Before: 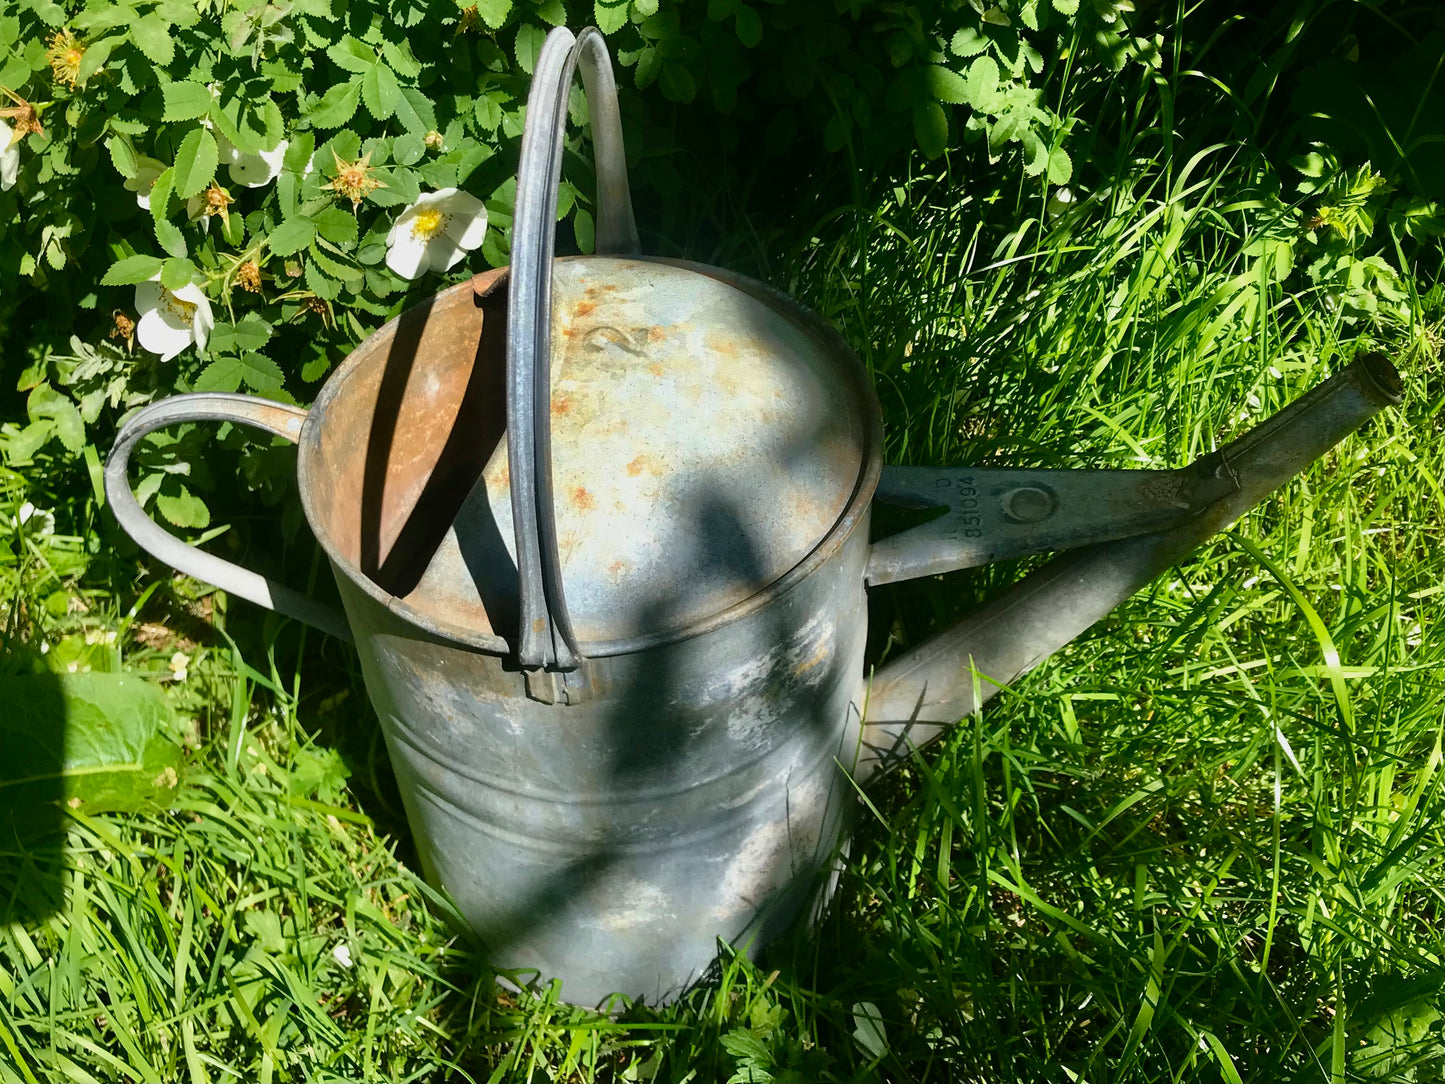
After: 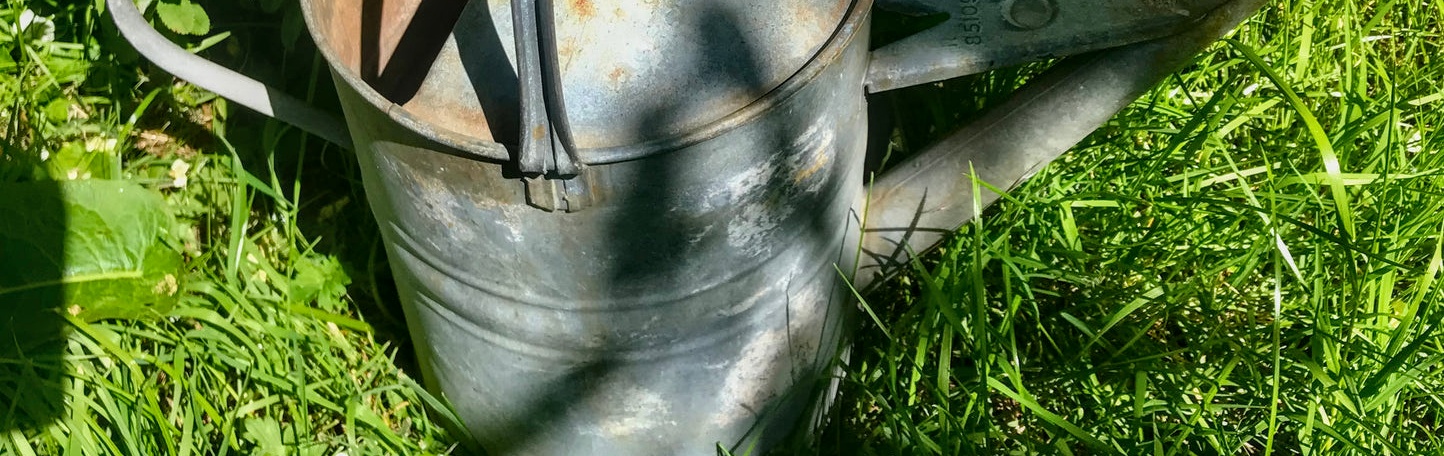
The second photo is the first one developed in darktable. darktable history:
local contrast: on, module defaults
crop: top 45.551%, bottom 12.262%
